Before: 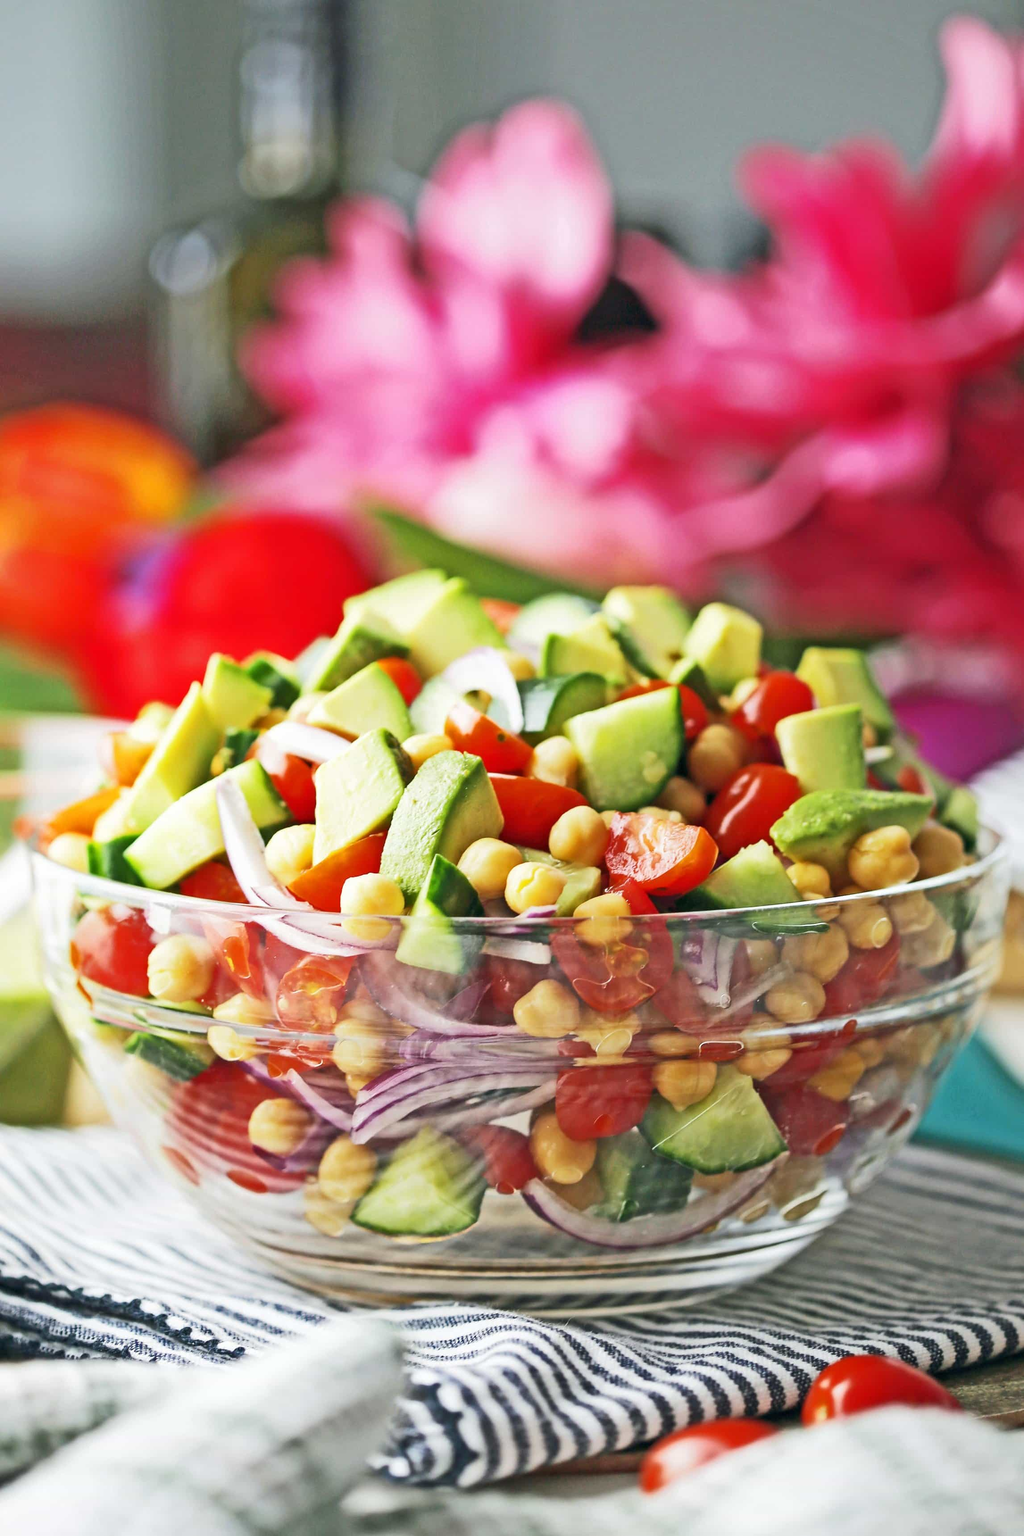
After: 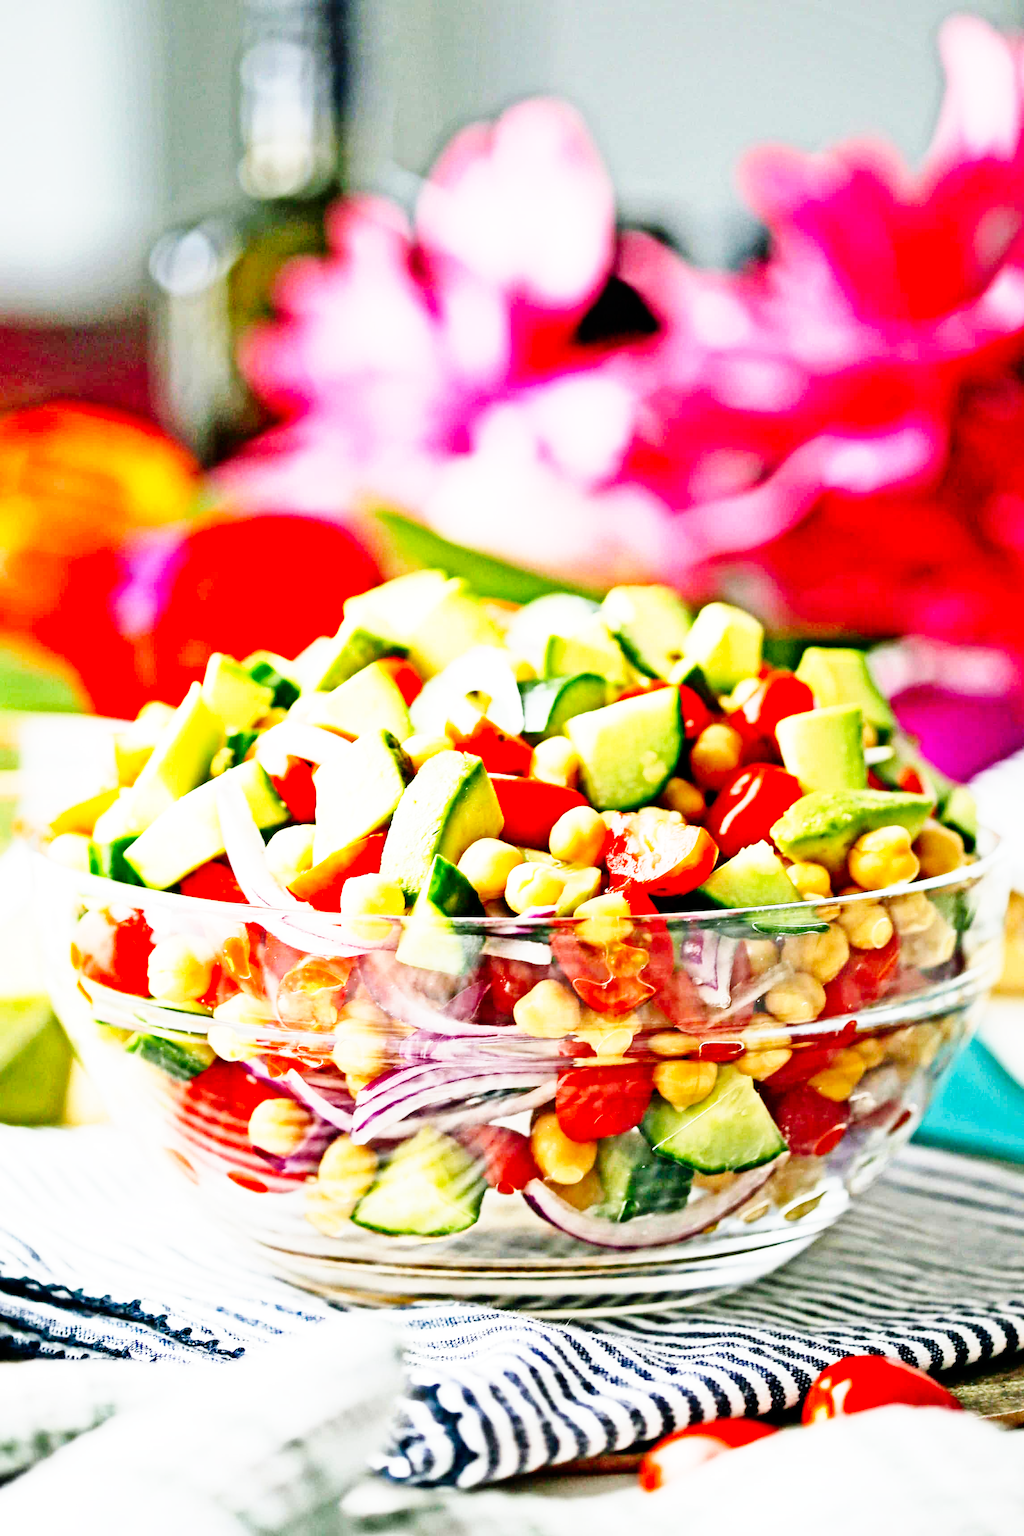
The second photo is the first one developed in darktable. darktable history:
exposure: black level correction 0.005, exposure 0.001 EV, compensate highlight preservation false
tone curve: curves: ch0 [(0, 0) (0.003, 0) (0.011, 0.001) (0.025, 0.003) (0.044, 0.006) (0.069, 0.009) (0.1, 0.013) (0.136, 0.032) (0.177, 0.067) (0.224, 0.121) (0.277, 0.185) (0.335, 0.255) (0.399, 0.333) (0.468, 0.417) (0.543, 0.508) (0.623, 0.606) (0.709, 0.71) (0.801, 0.819) (0.898, 0.926) (1, 1)], preserve colors none
base curve: curves: ch0 [(0, 0) (0, 0) (0.002, 0.001) (0.008, 0.003) (0.019, 0.011) (0.037, 0.037) (0.064, 0.11) (0.102, 0.232) (0.152, 0.379) (0.216, 0.524) (0.296, 0.665) (0.394, 0.789) (0.512, 0.881) (0.651, 0.945) (0.813, 0.986) (1, 1)], preserve colors none
